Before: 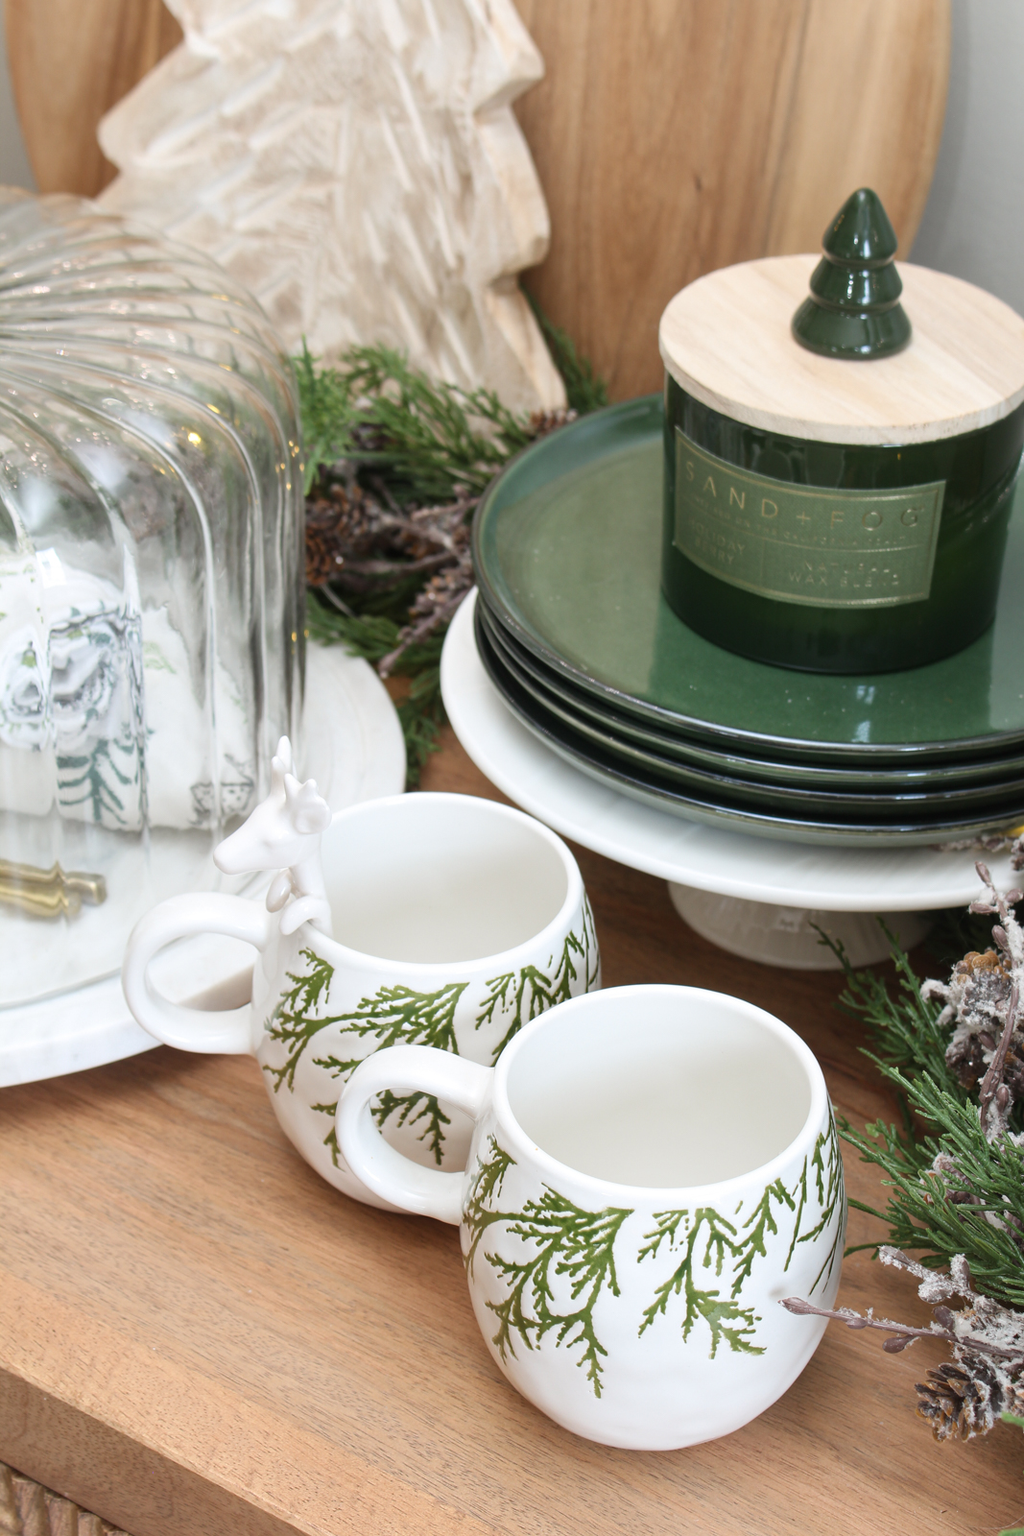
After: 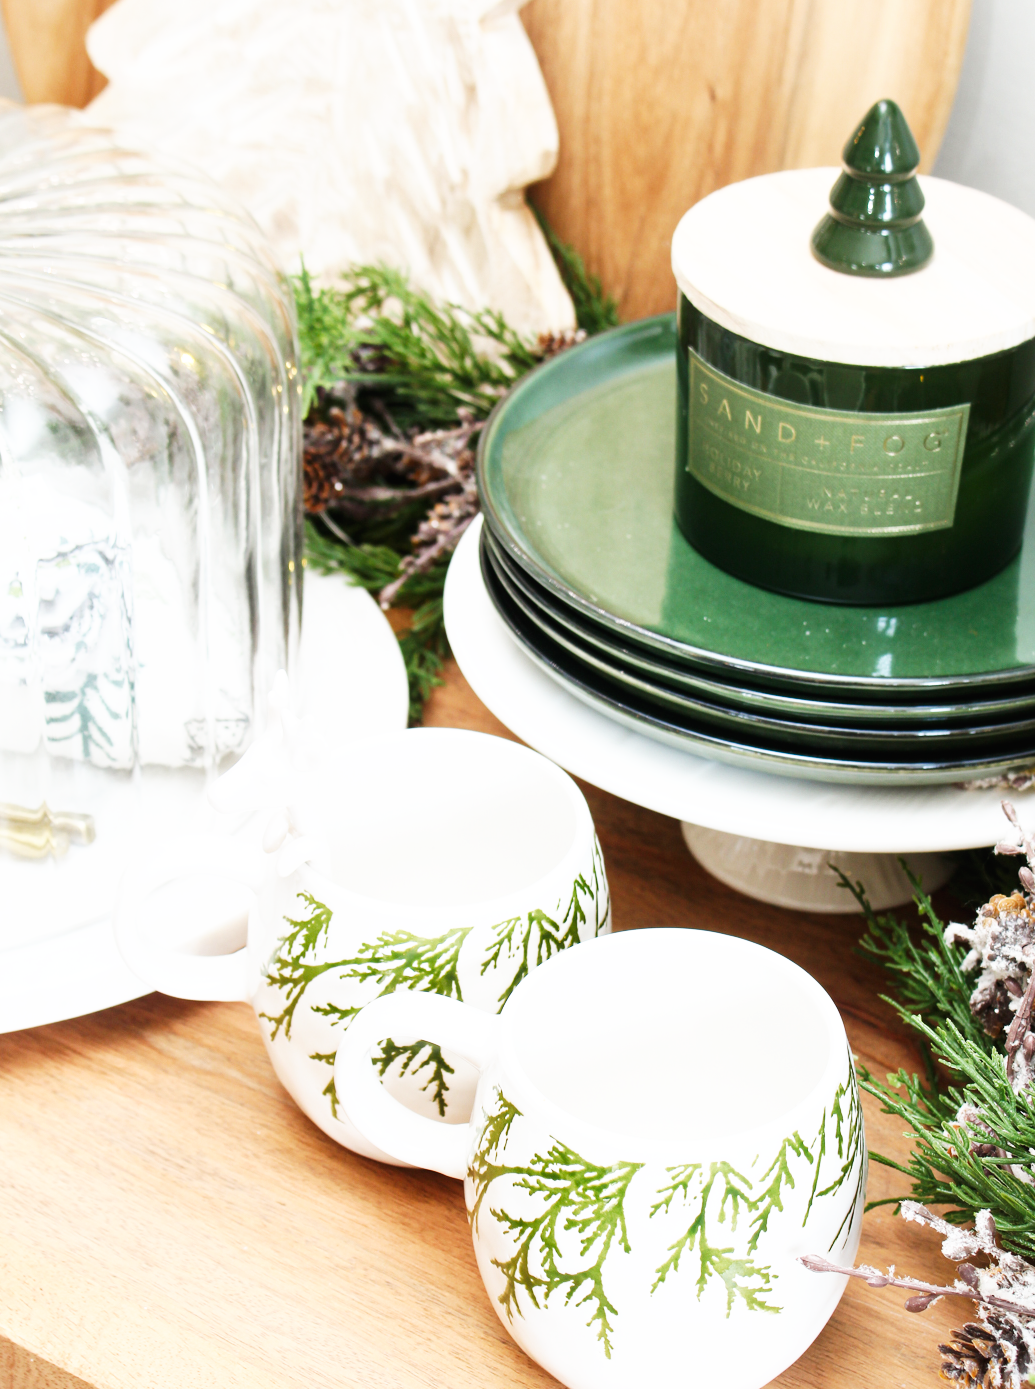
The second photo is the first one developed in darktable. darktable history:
crop: left 1.459%, top 6.116%, right 1.534%, bottom 7.02%
base curve: curves: ch0 [(0, 0) (0.007, 0.004) (0.027, 0.03) (0.046, 0.07) (0.207, 0.54) (0.442, 0.872) (0.673, 0.972) (1, 1)], preserve colors none
